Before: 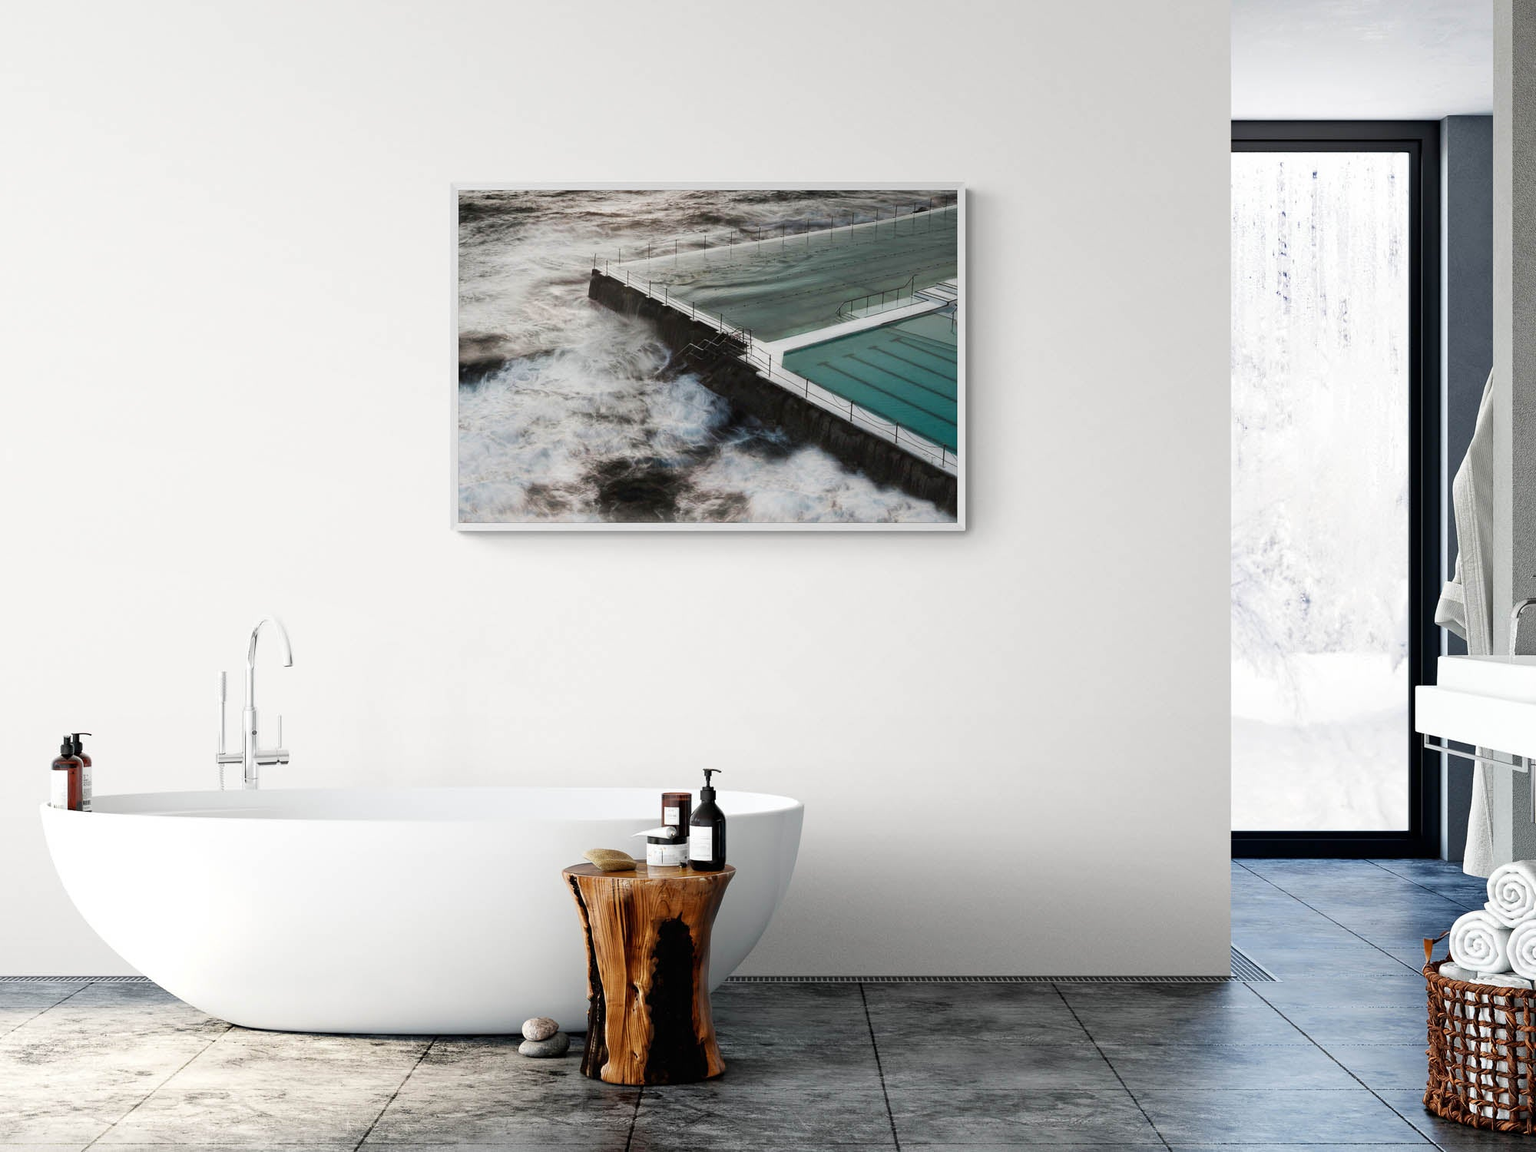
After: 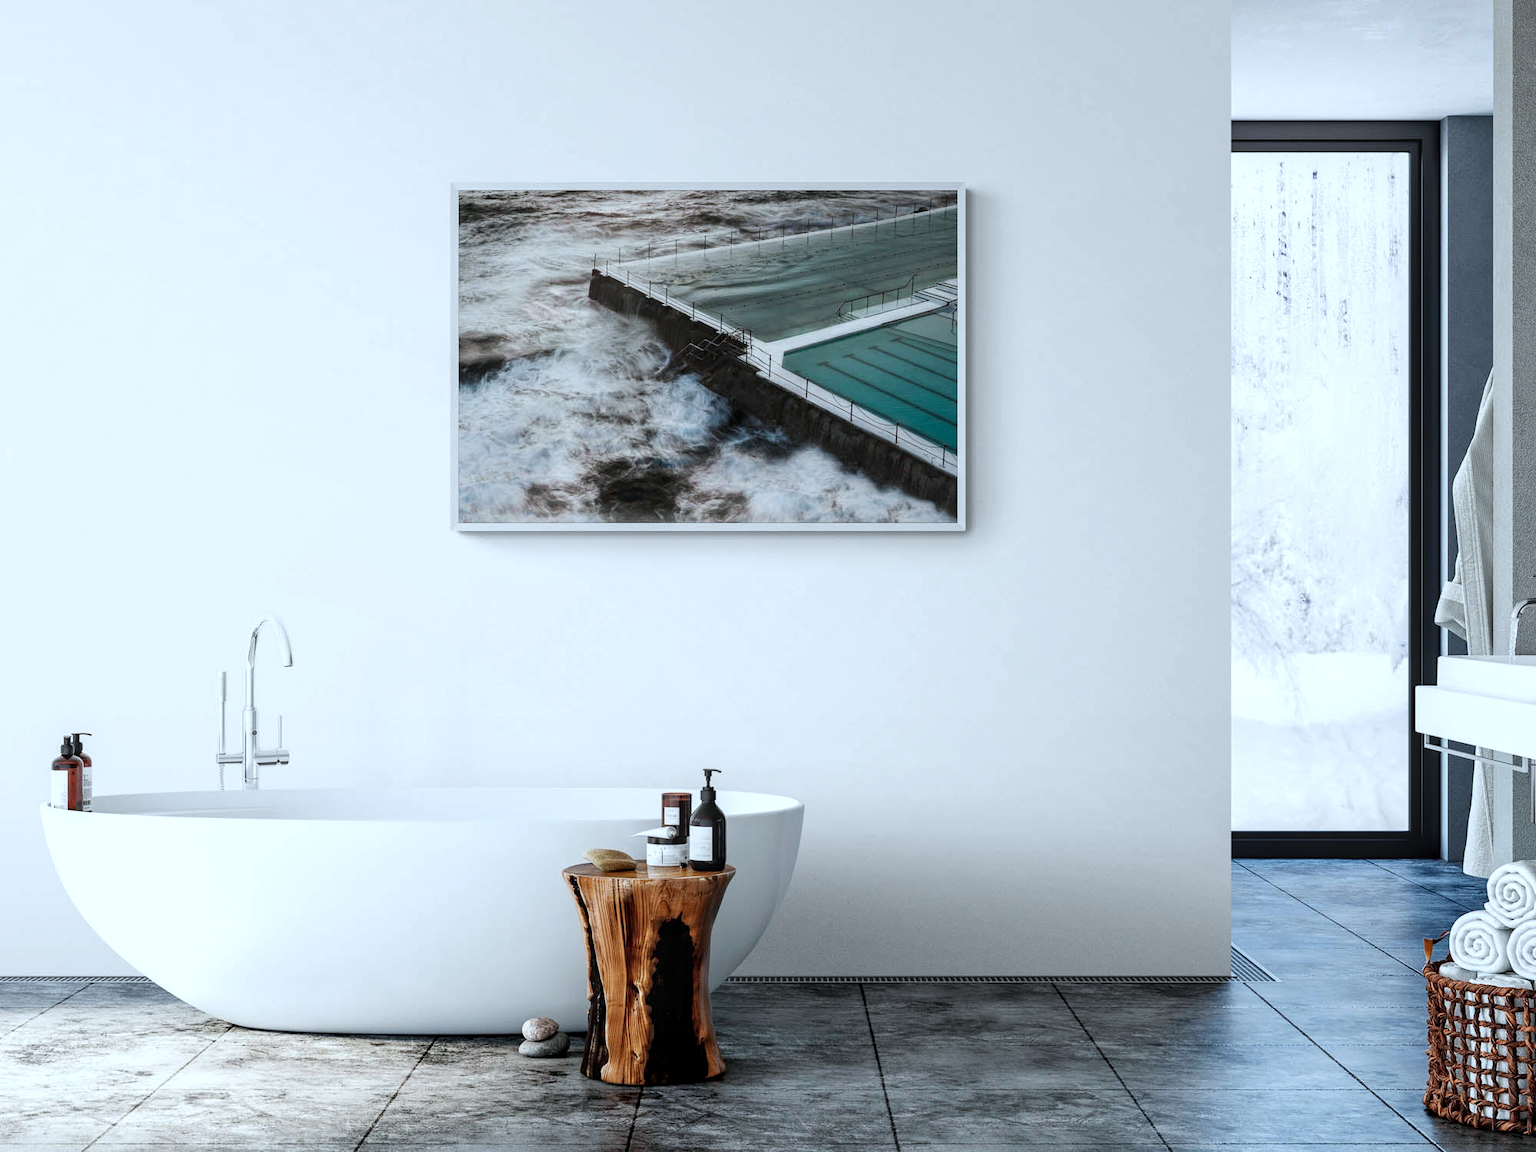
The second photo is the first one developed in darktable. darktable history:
local contrast: on, module defaults
color correction: highlights a* -4.18, highlights b* -10.81
